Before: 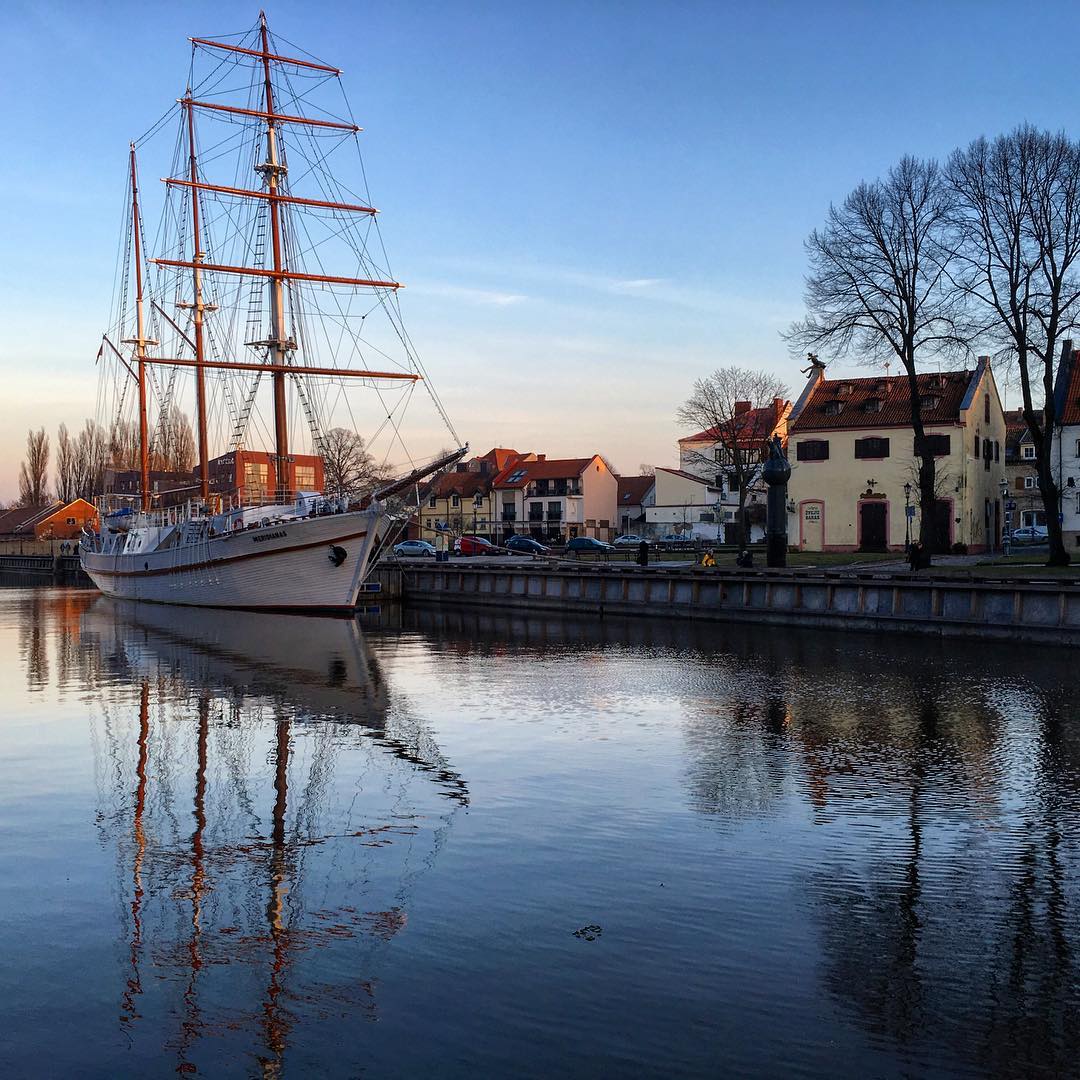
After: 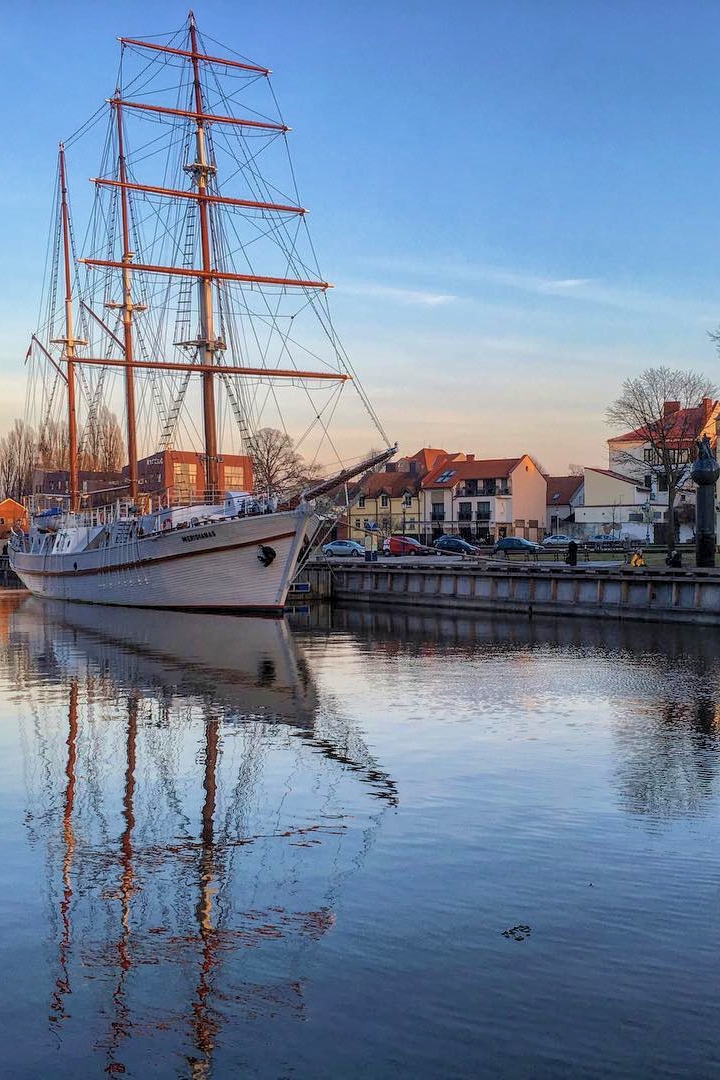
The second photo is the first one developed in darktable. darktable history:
crop and rotate: left 6.617%, right 26.717%
contrast brightness saturation: brightness 0.15
shadows and highlights: on, module defaults
exposure: exposure -0.21 EV, compensate highlight preservation false
velvia: on, module defaults
bloom: size 9%, threshold 100%, strength 7%
local contrast: on, module defaults
